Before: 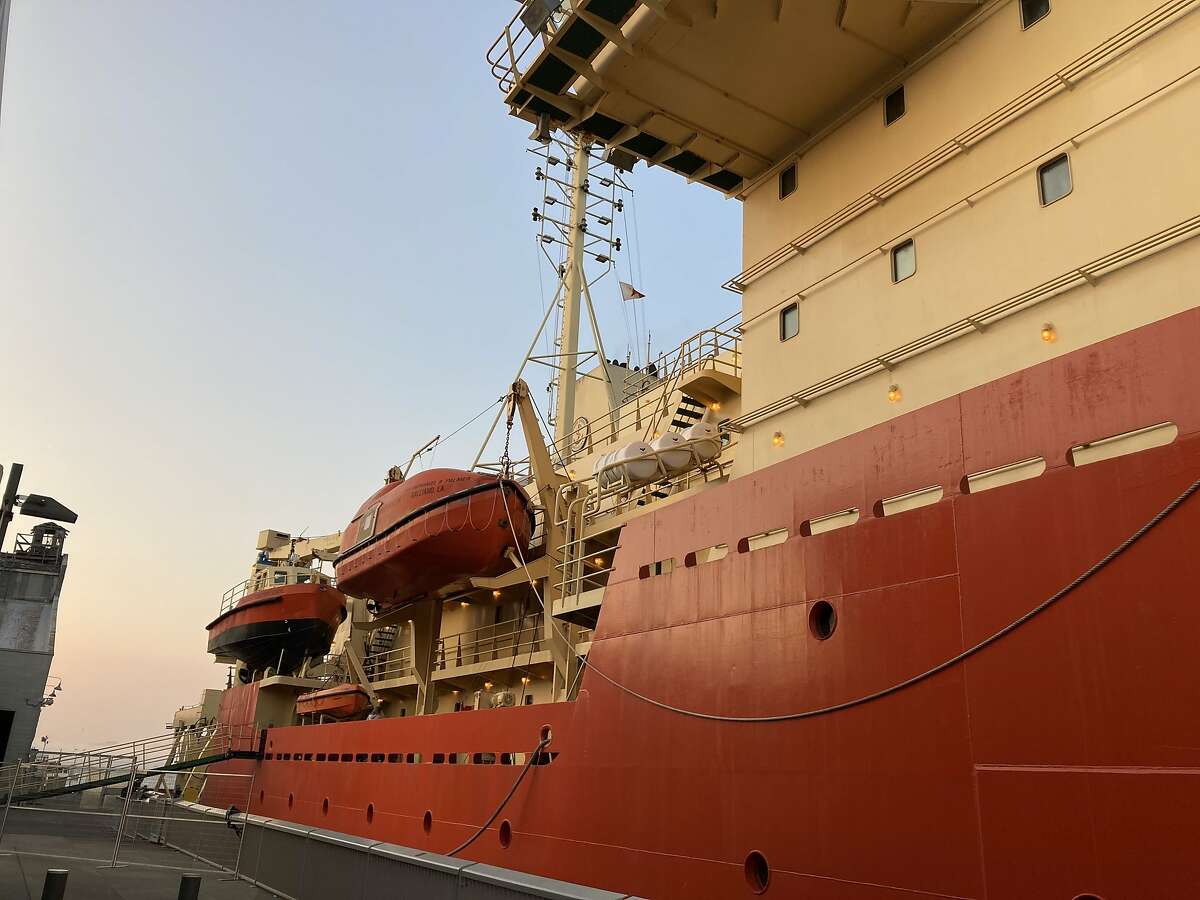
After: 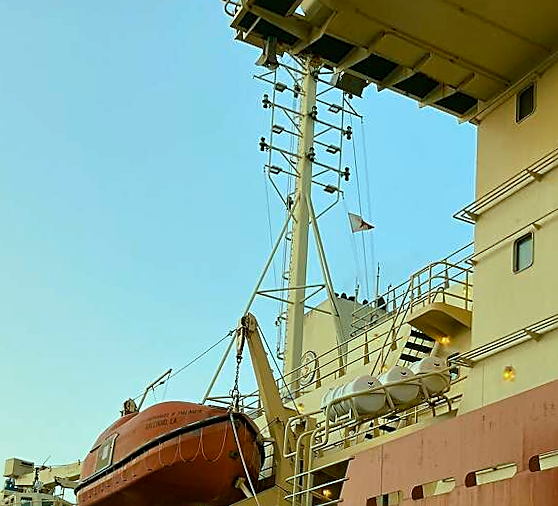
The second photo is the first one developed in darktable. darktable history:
sharpen: on, module defaults
crop: left 17.835%, top 7.675%, right 32.881%, bottom 32.213%
rotate and perspective: rotation 0.062°, lens shift (vertical) 0.115, lens shift (horizontal) -0.133, crop left 0.047, crop right 0.94, crop top 0.061, crop bottom 0.94
color balance rgb: shadows lift › chroma 11.71%, shadows lift › hue 133.46°, highlights gain › chroma 4%, highlights gain › hue 200.2°, perceptual saturation grading › global saturation 18.05%
